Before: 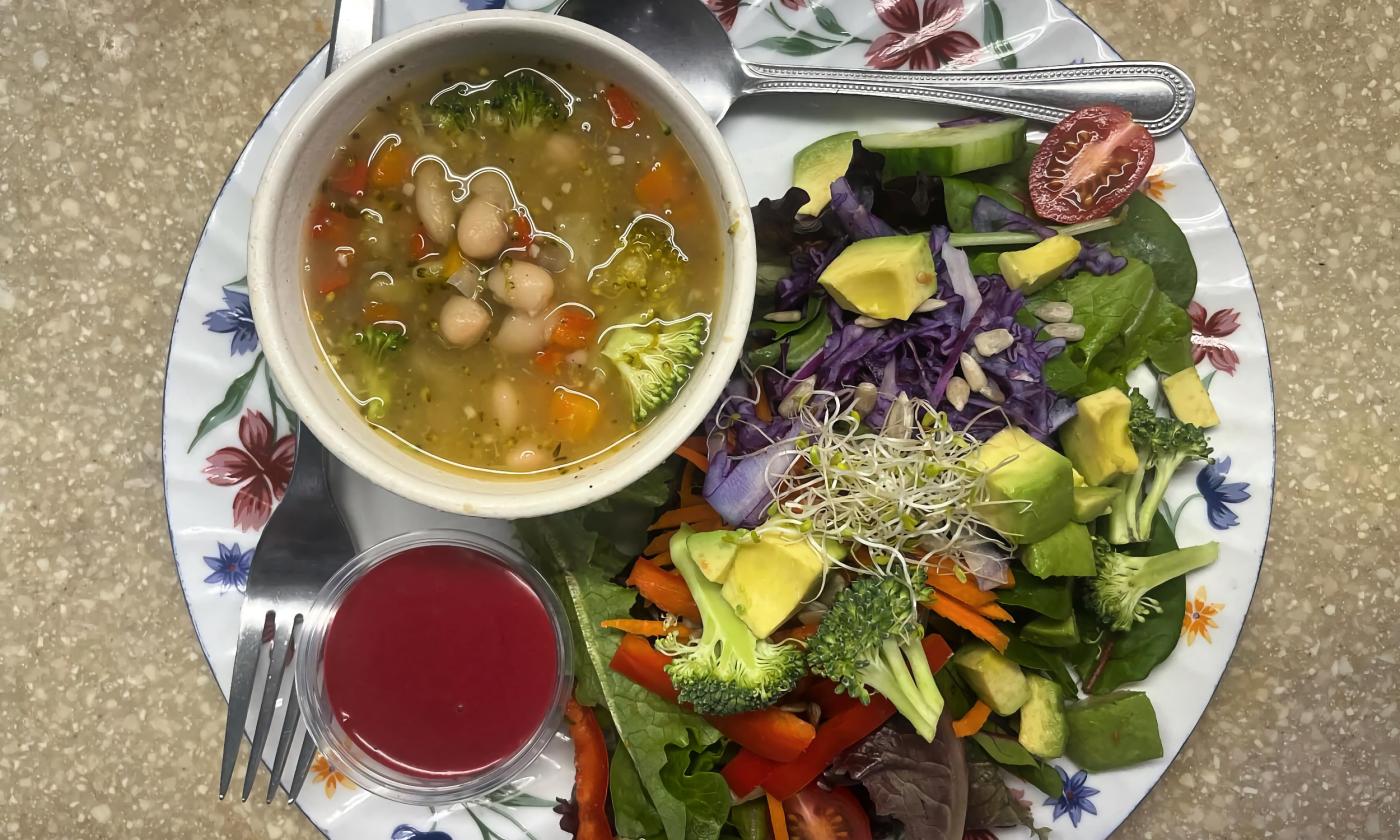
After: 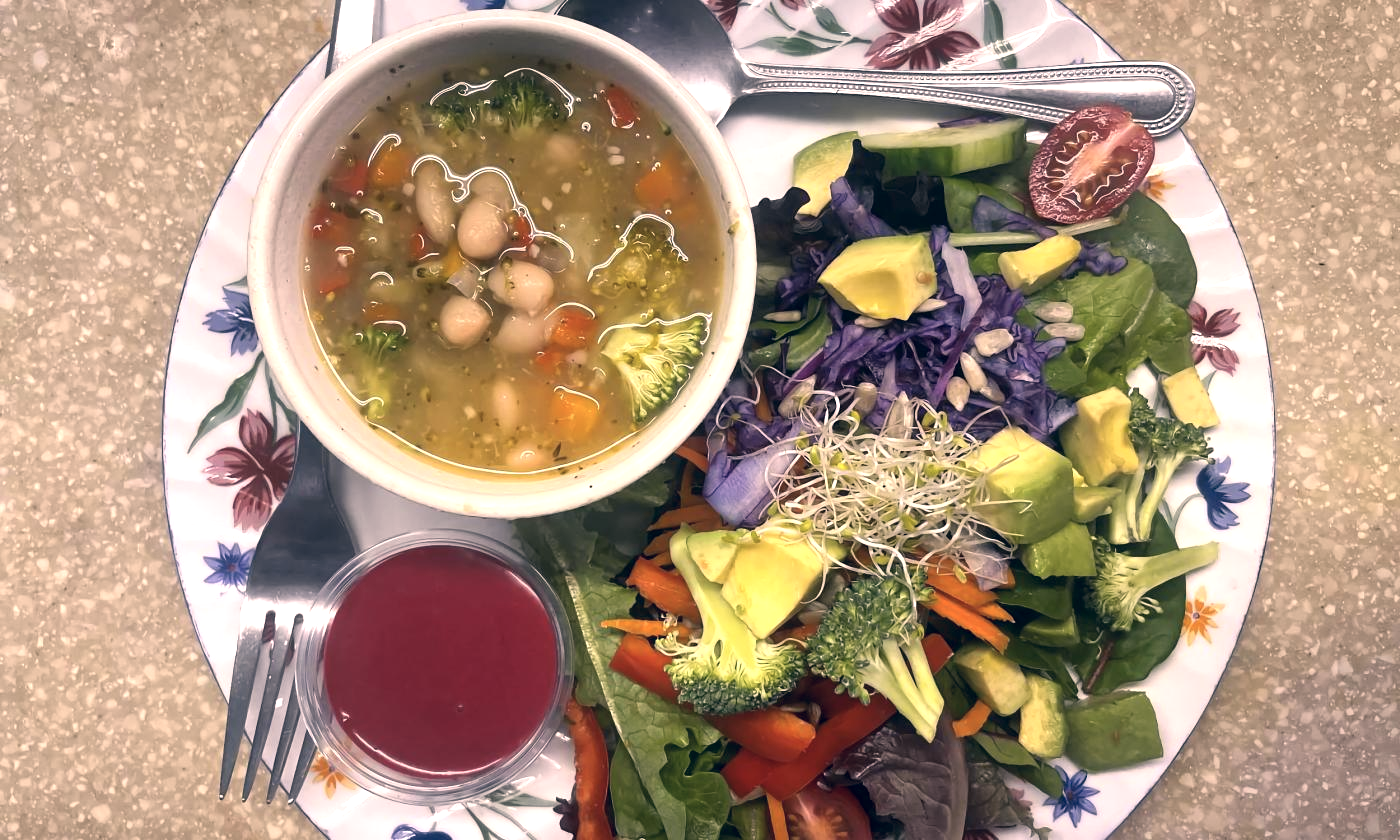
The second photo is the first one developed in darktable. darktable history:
exposure: black level correction 0.001, exposure 0.5 EV, compensate exposure bias true, compensate highlight preservation false
color correction: highlights a* 14.46, highlights b* 5.85, shadows a* -5.53, shadows b* -15.24, saturation 0.85
